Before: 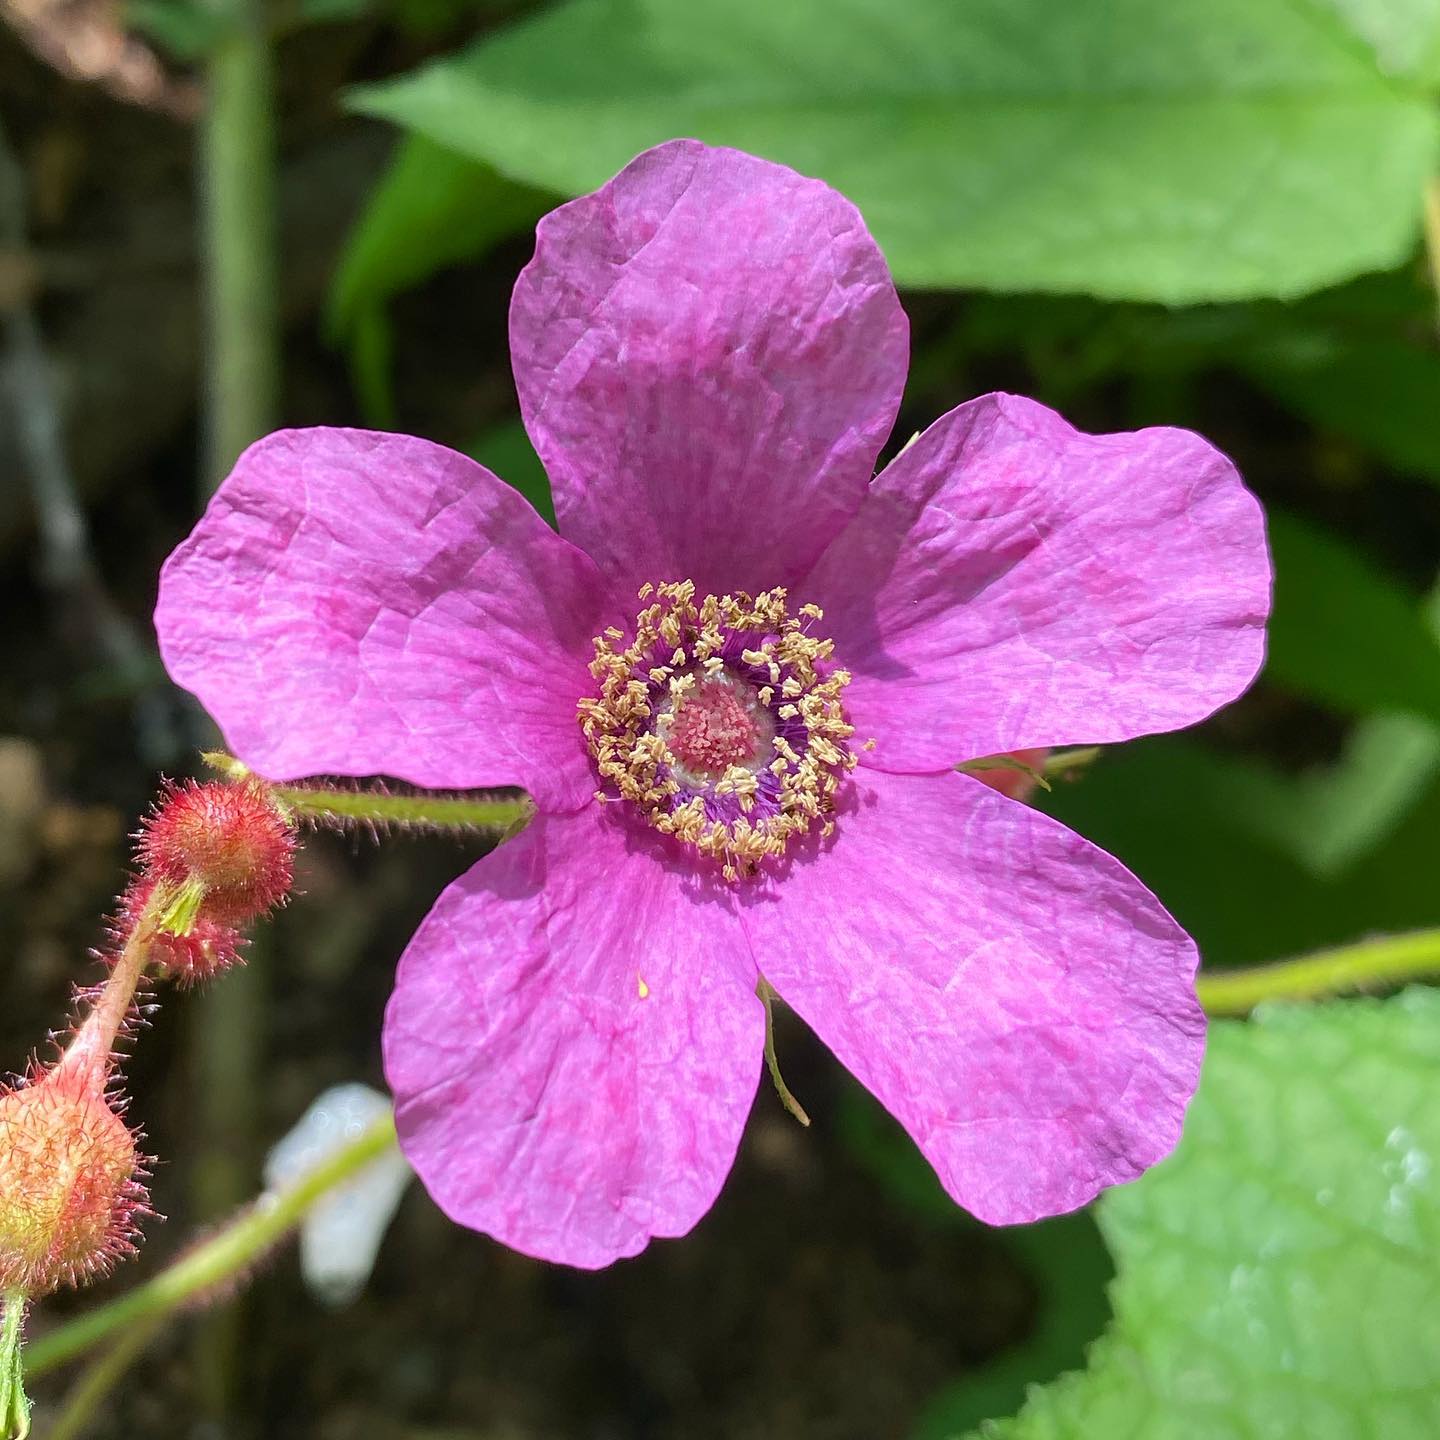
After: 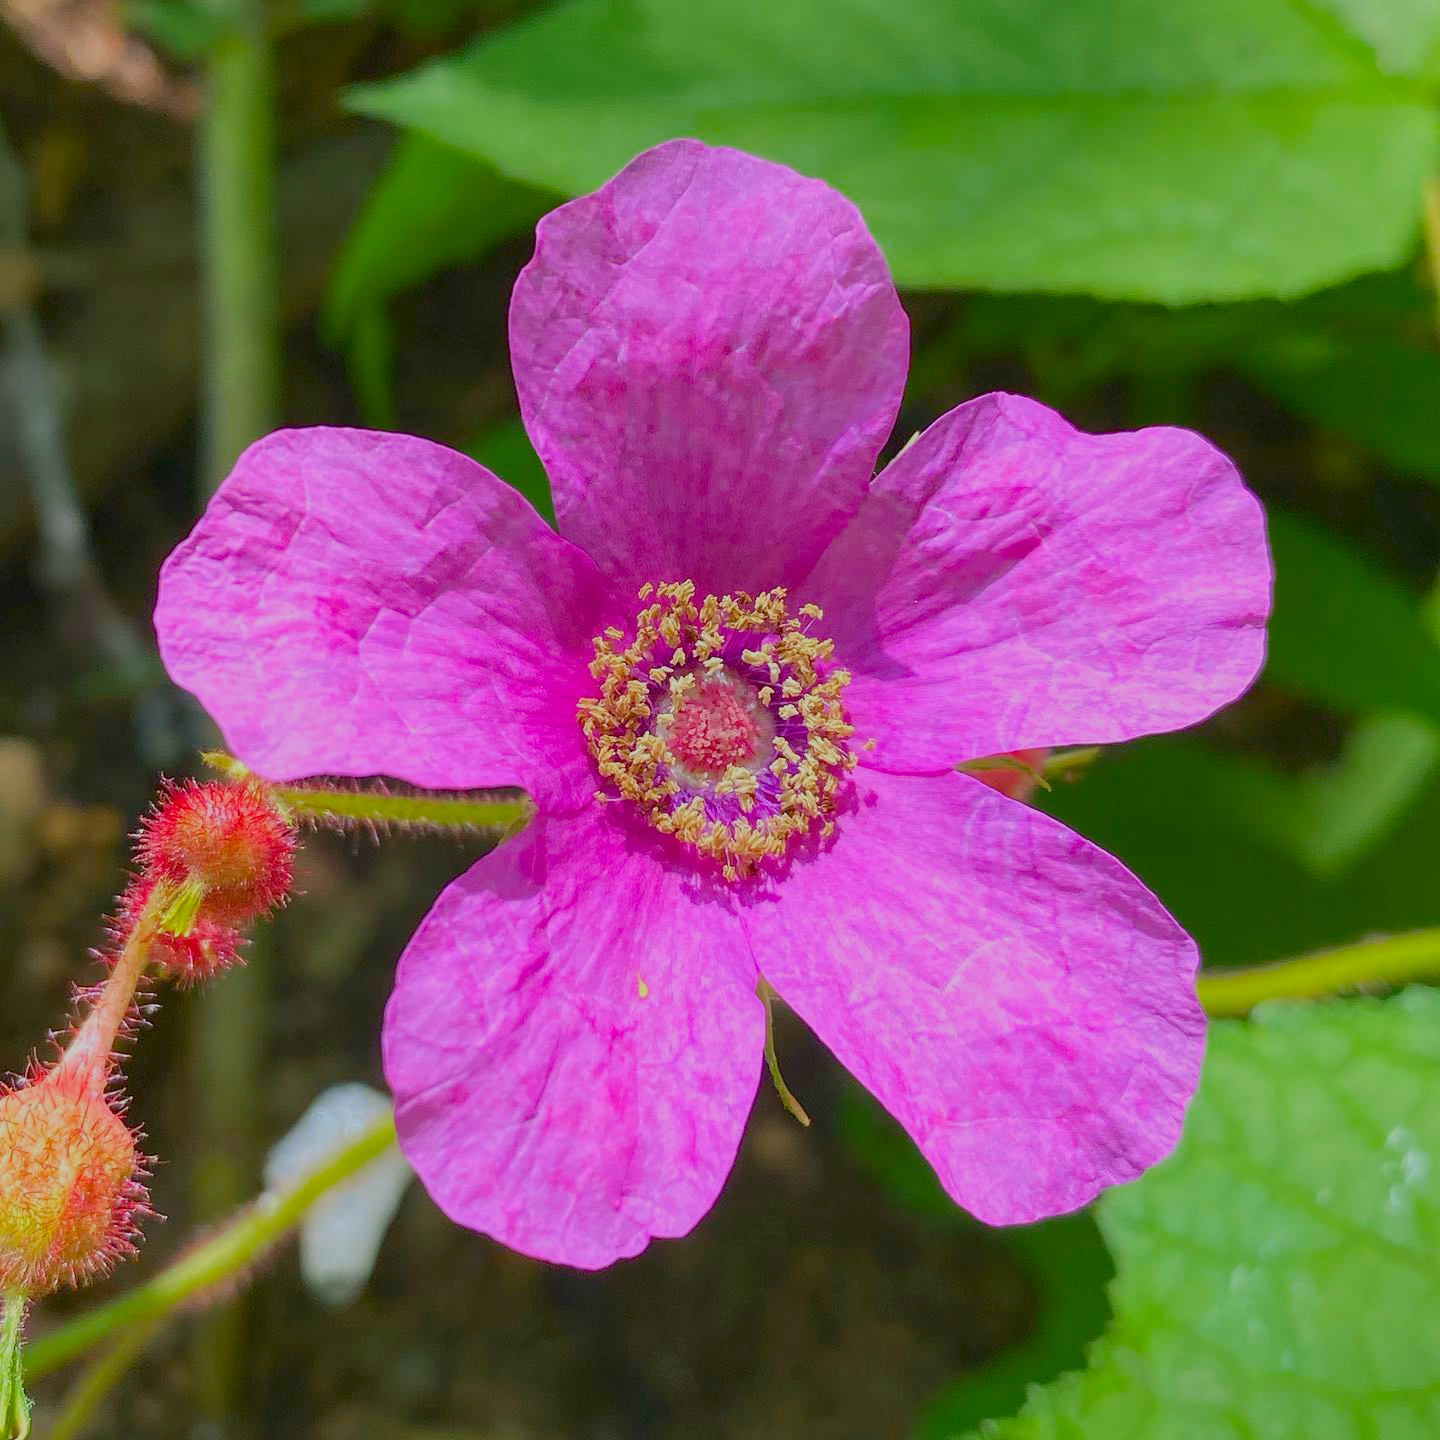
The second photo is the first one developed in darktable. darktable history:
color balance rgb: perceptual saturation grading › global saturation 29.662%, contrast -29.63%
